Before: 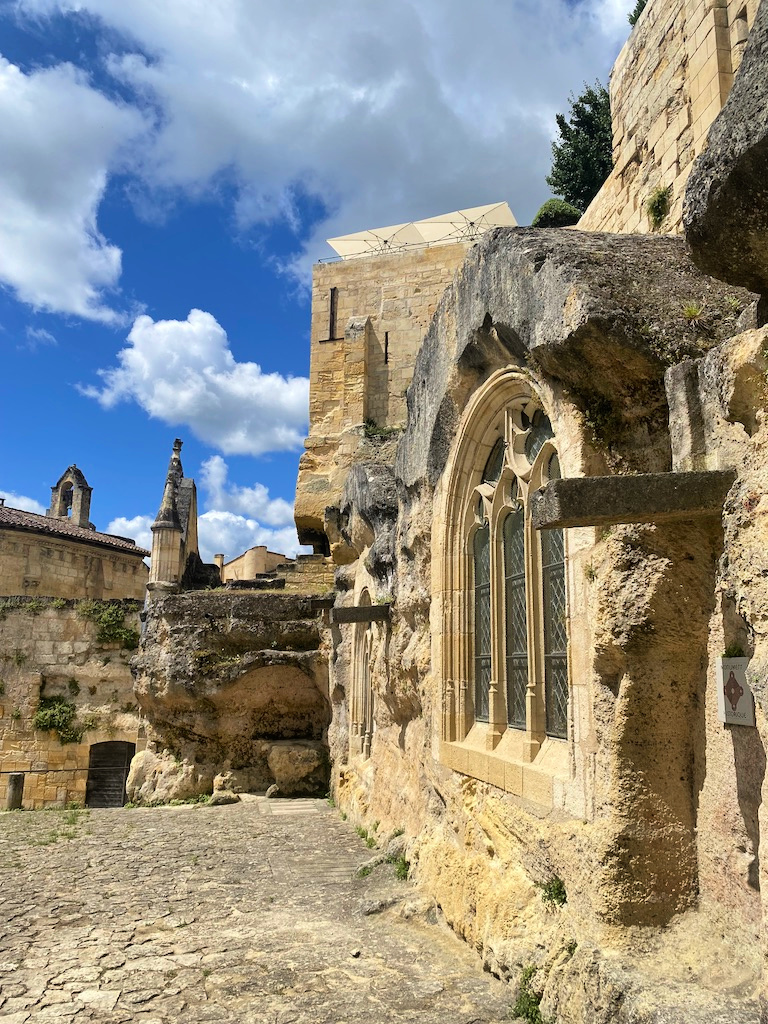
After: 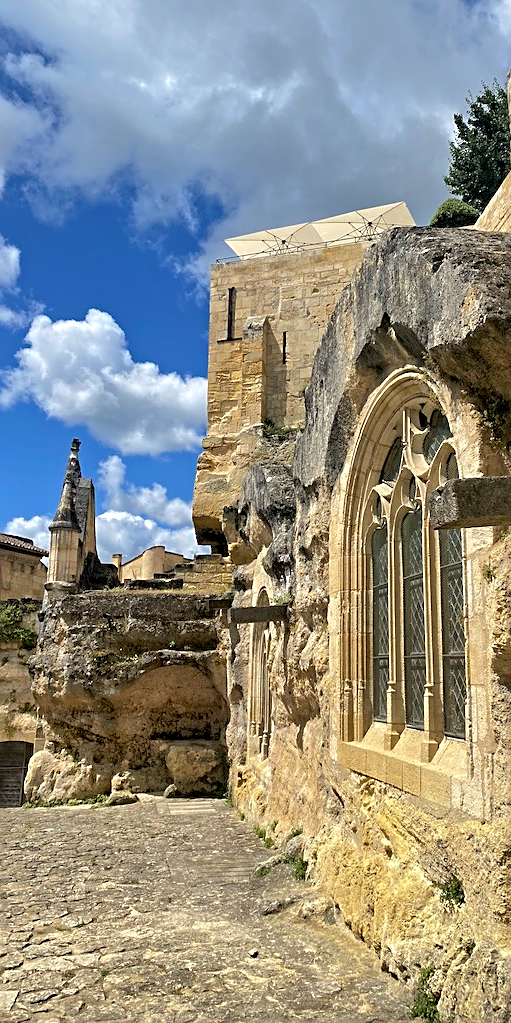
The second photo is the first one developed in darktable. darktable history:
sharpen: amount 0.55
crop and rotate: left 13.409%, right 19.924%
contrast equalizer: y [[0.5, 0.5, 0.544, 0.569, 0.5, 0.5], [0.5 ×6], [0.5 ×6], [0 ×6], [0 ×6]]
shadows and highlights: on, module defaults
